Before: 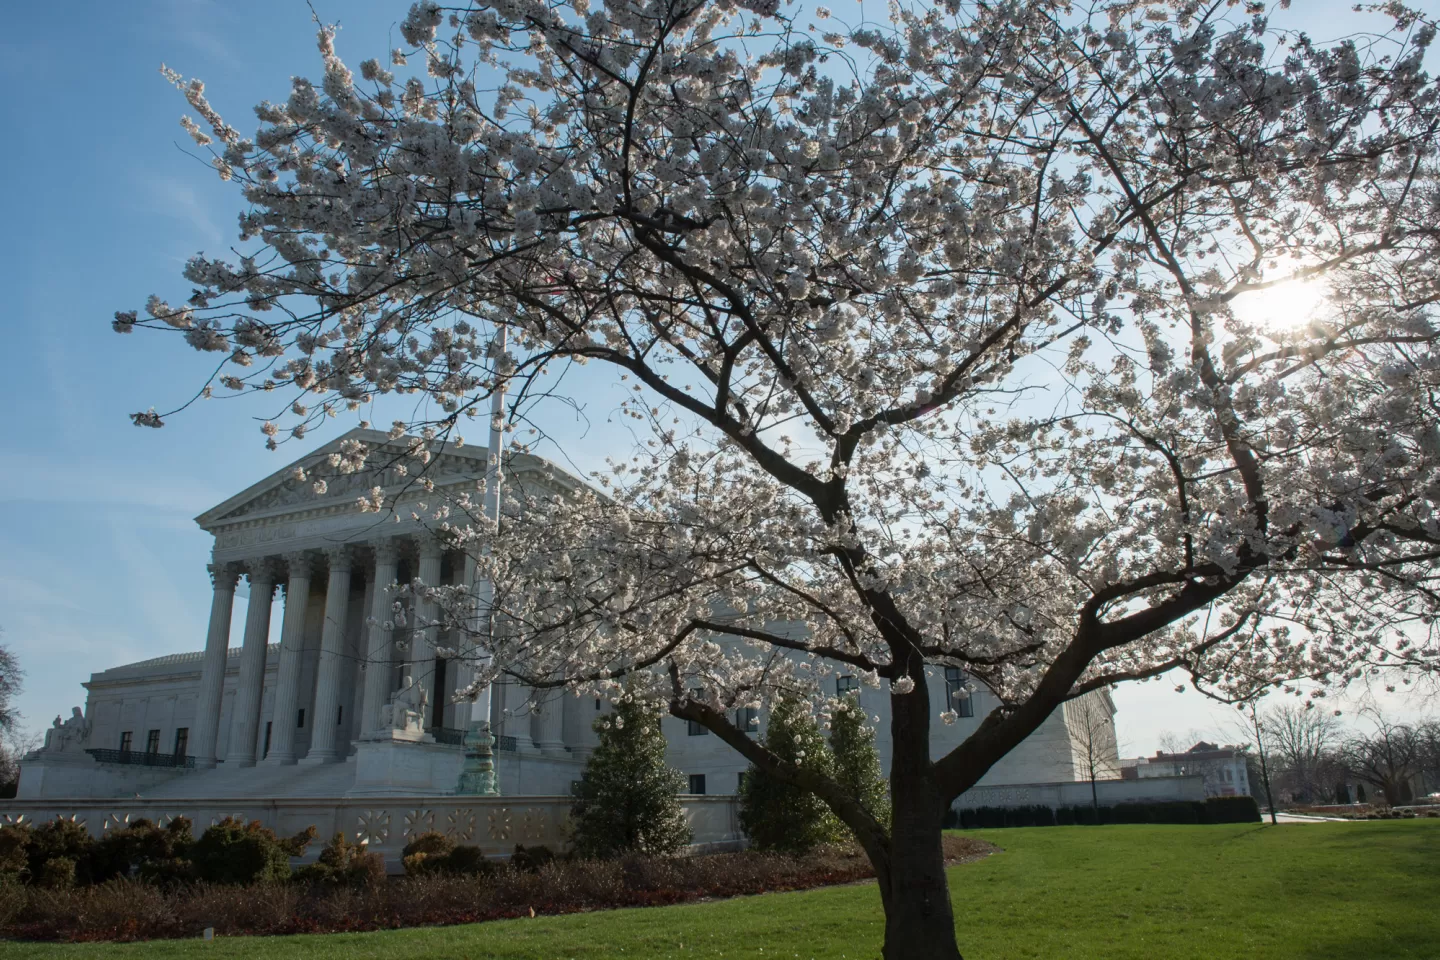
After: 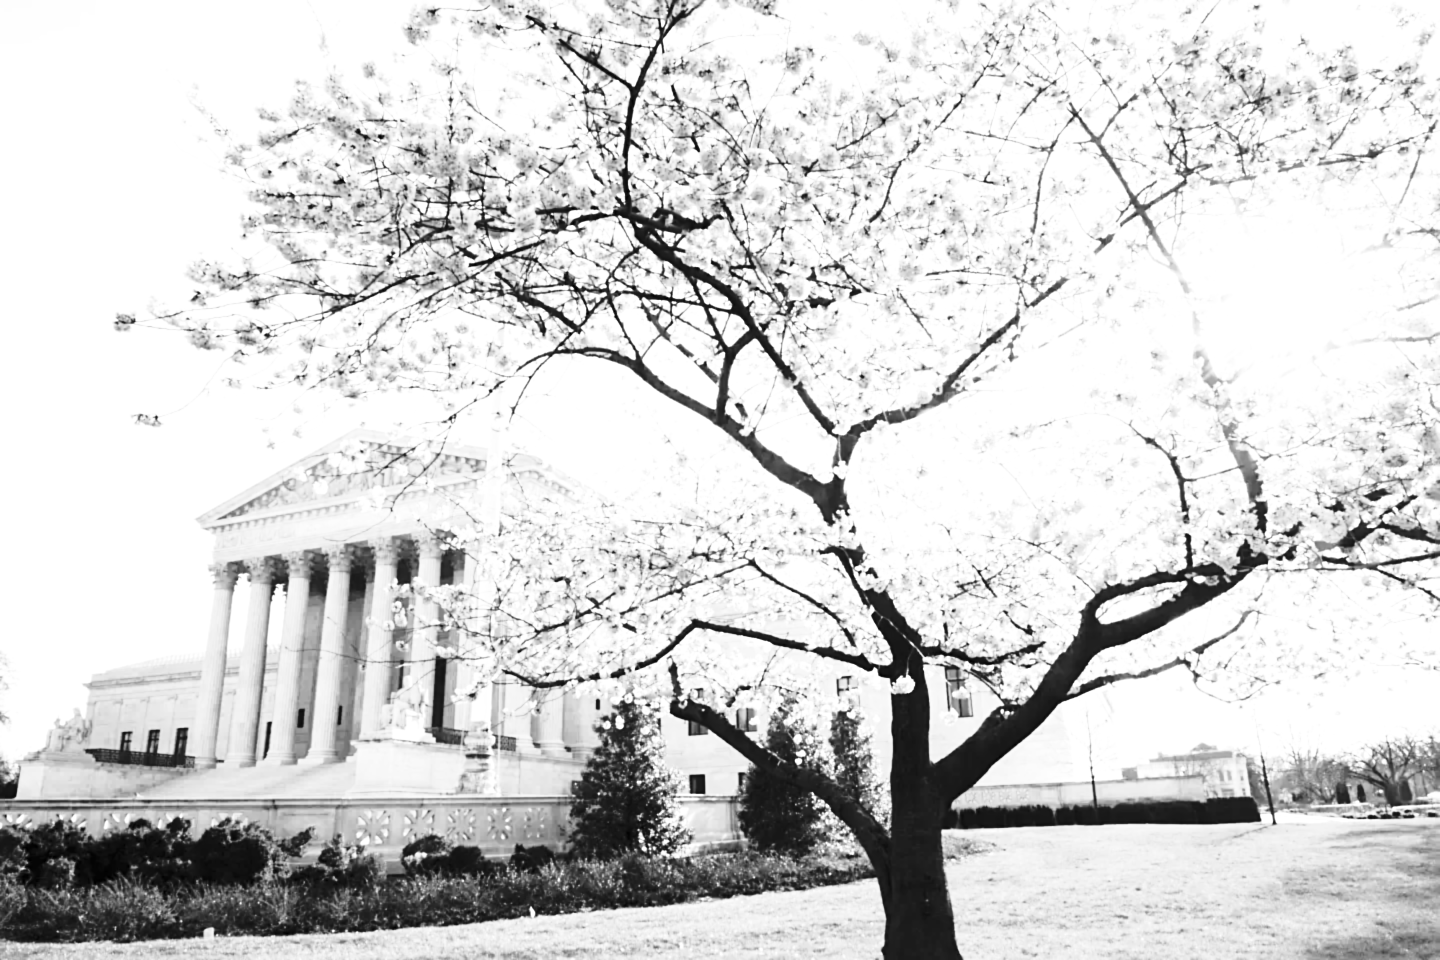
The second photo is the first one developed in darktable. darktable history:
exposure: exposure 2.207 EV, compensate highlight preservation false
base curve: curves: ch0 [(0, 0) (0.028, 0.03) (0.121, 0.232) (0.46, 0.748) (0.859, 0.968) (1, 1)], preserve colors none
sharpen: on, module defaults
lowpass: radius 0.76, contrast 1.56, saturation 0, unbound 0
